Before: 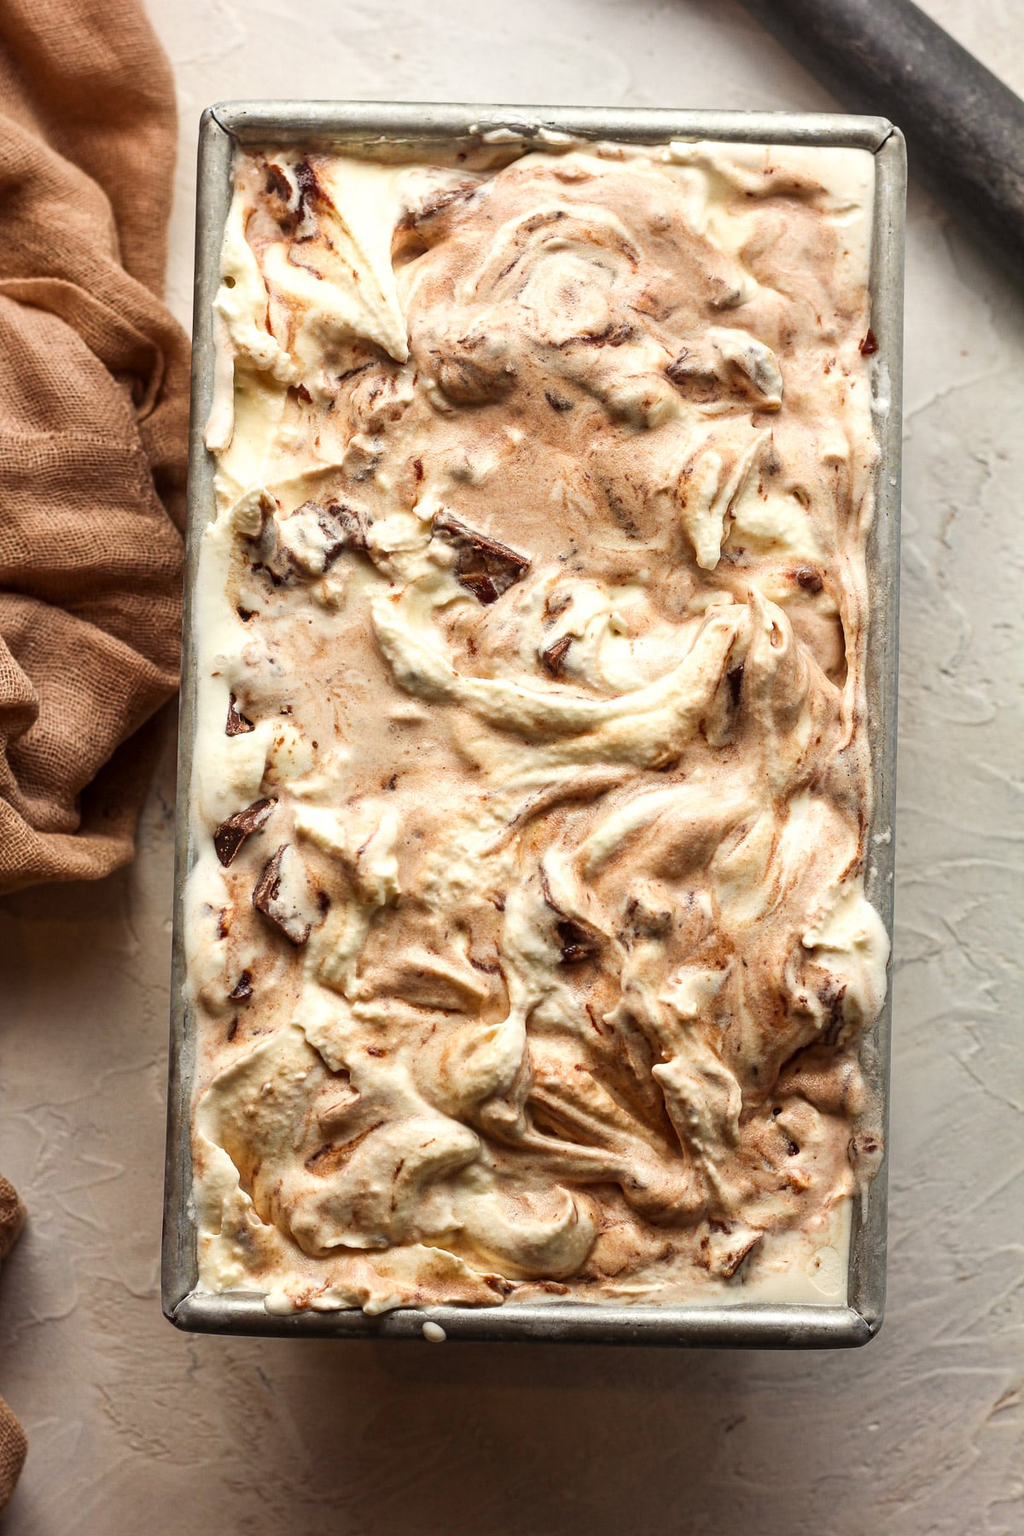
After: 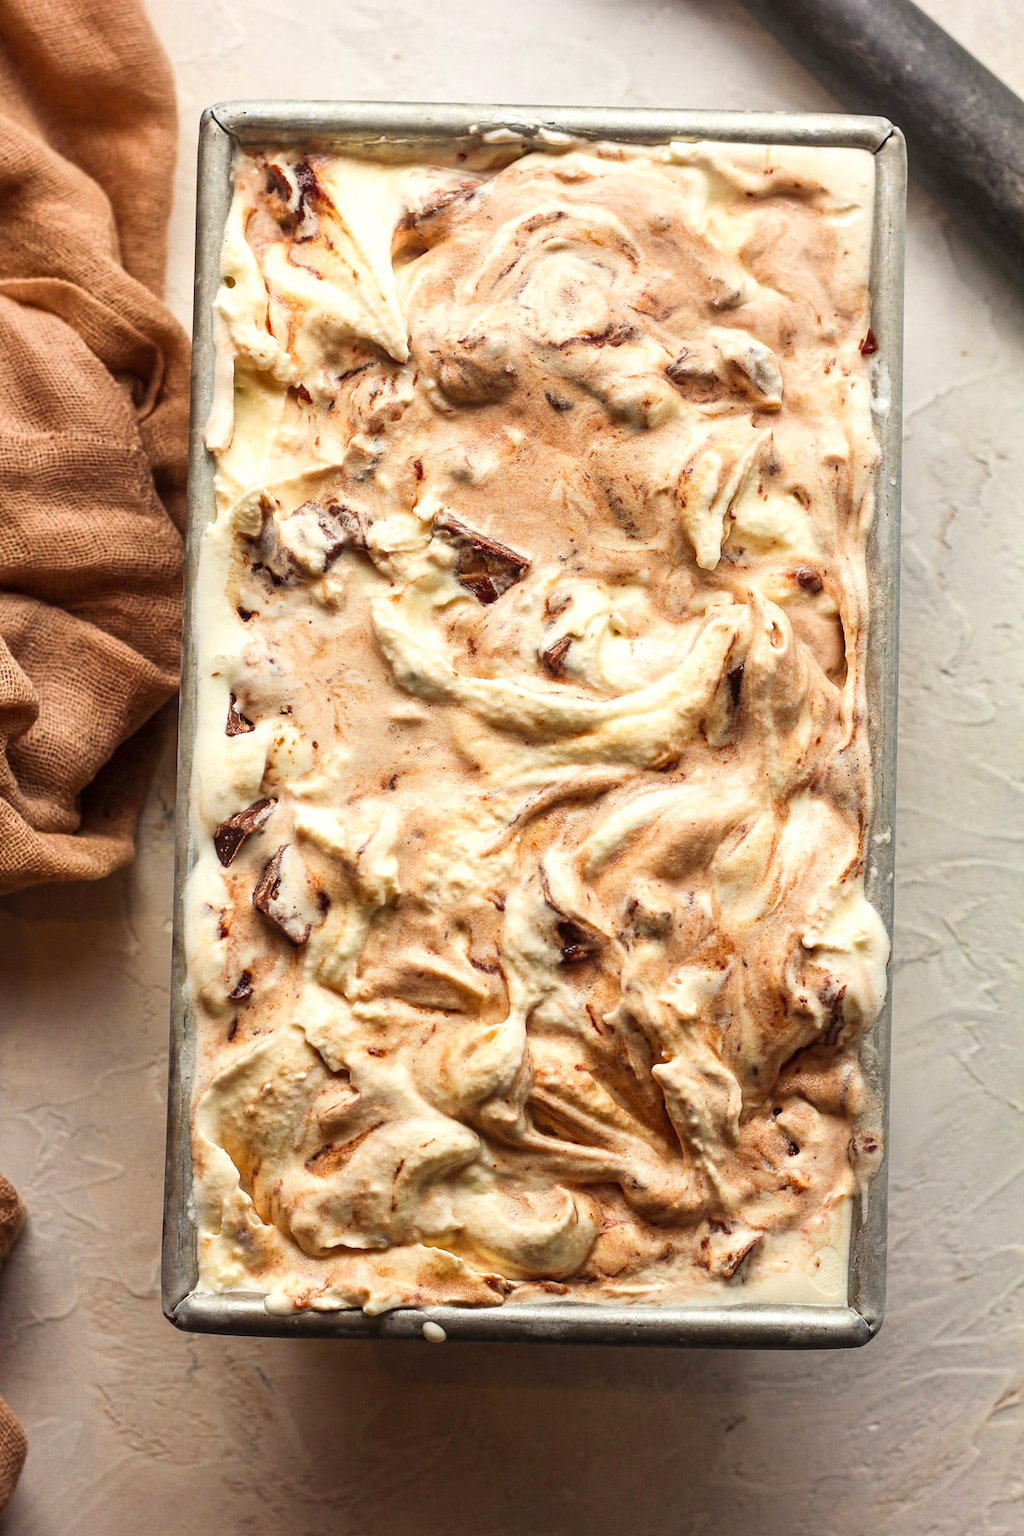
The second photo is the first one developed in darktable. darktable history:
contrast brightness saturation: contrast 0.075, brightness 0.077, saturation 0.183
